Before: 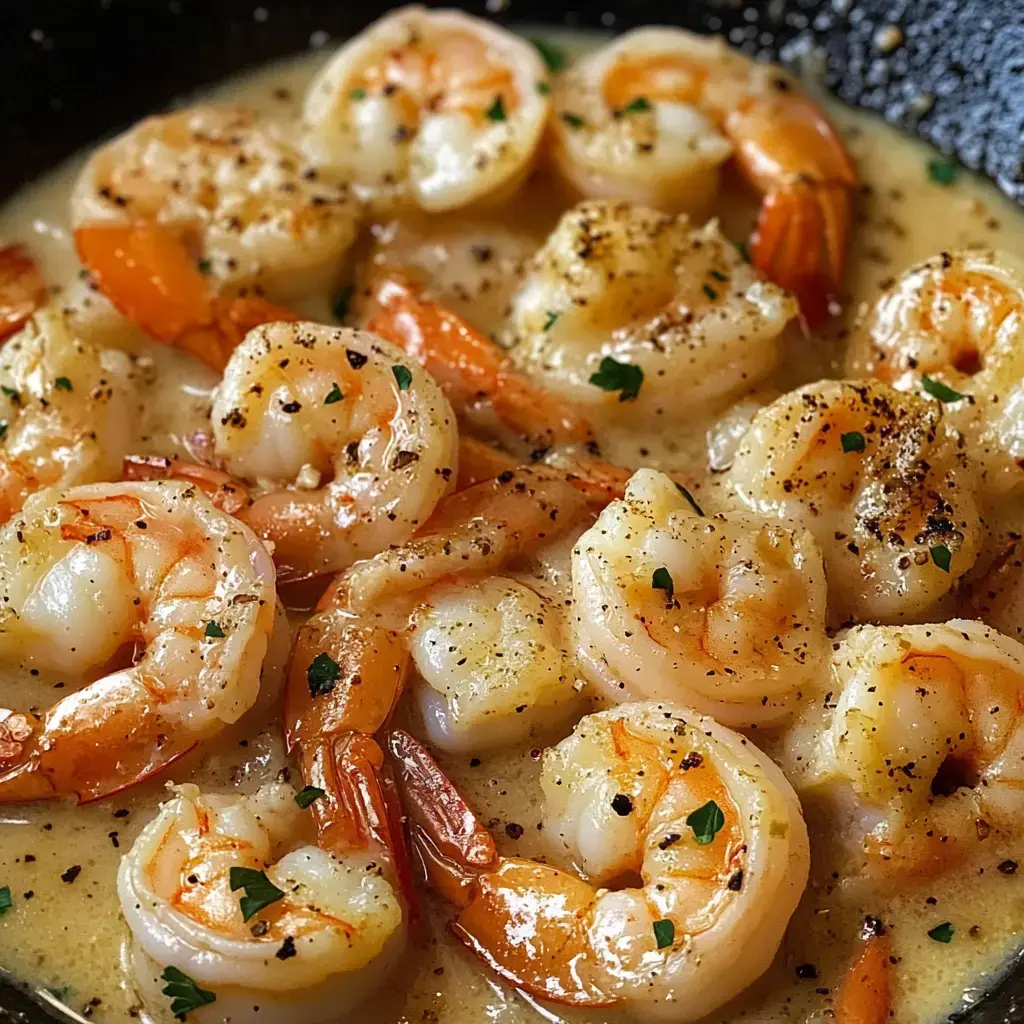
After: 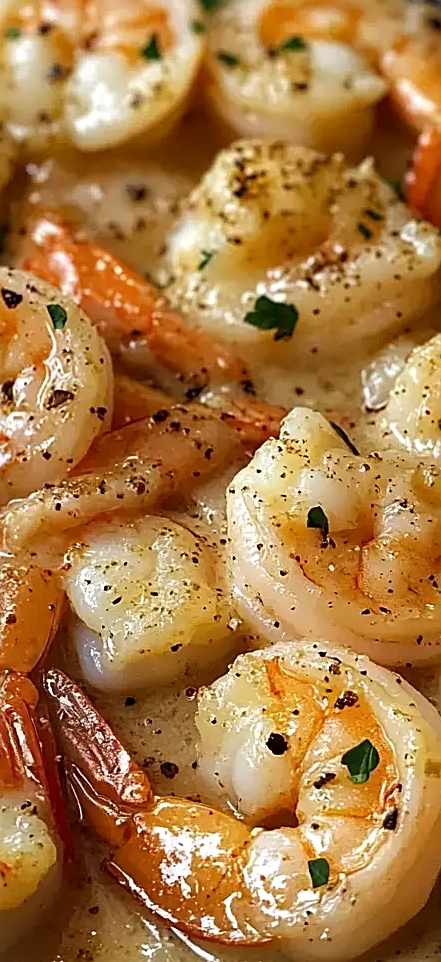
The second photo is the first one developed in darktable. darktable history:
sharpen: on, module defaults
crop: left 33.779%, top 5.966%, right 23.091%
local contrast: highlights 106%, shadows 102%, detail 119%, midtone range 0.2
